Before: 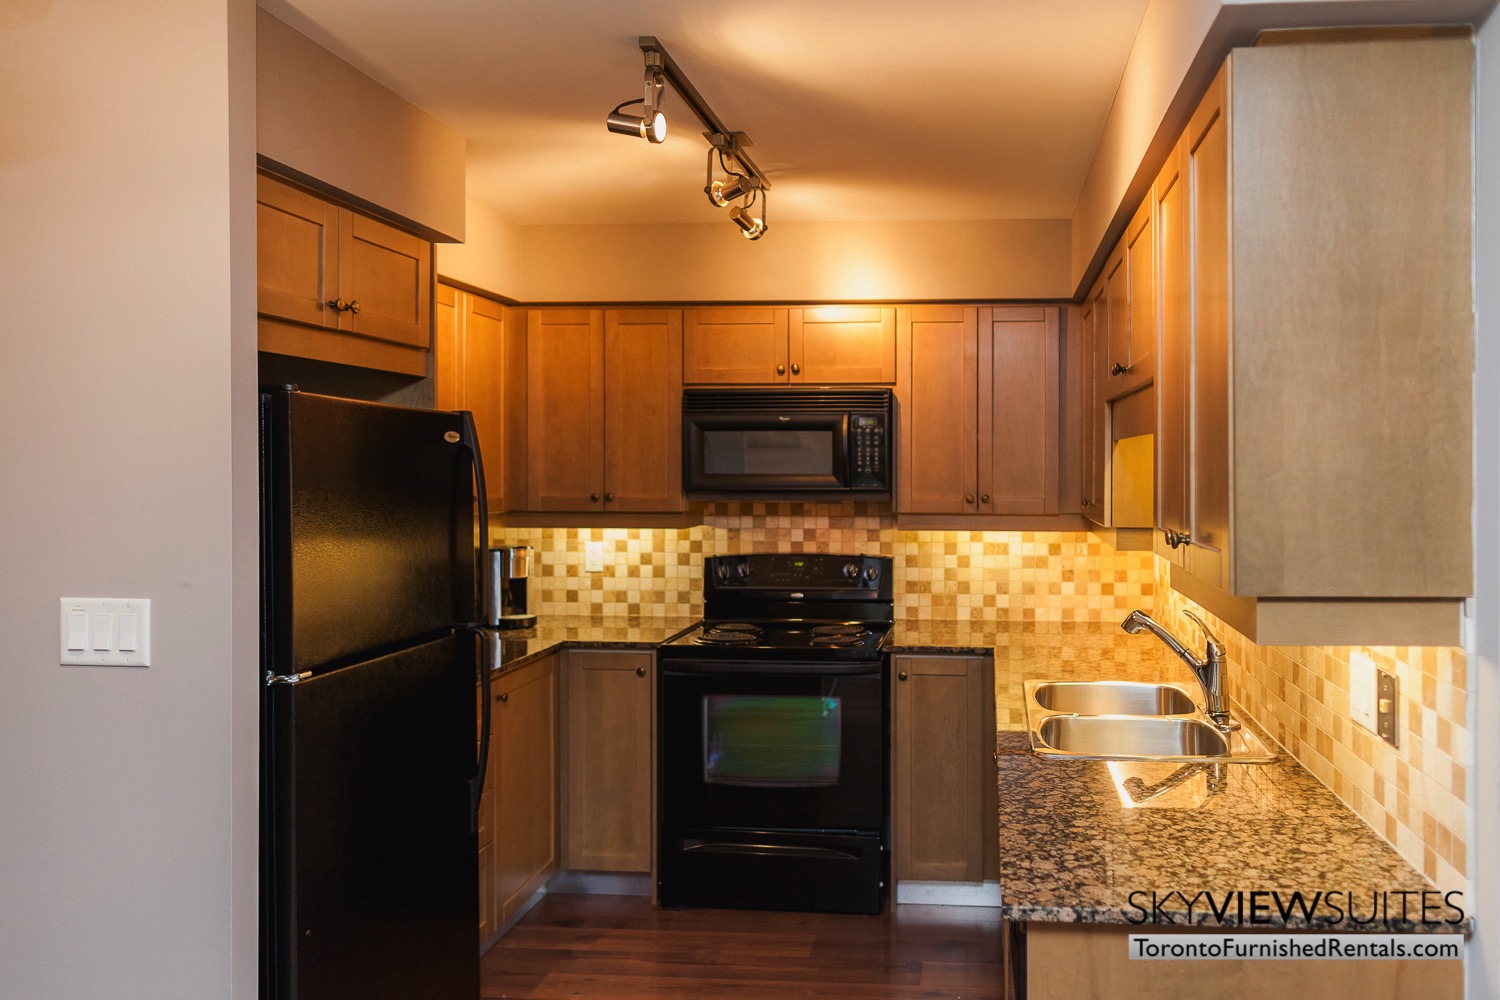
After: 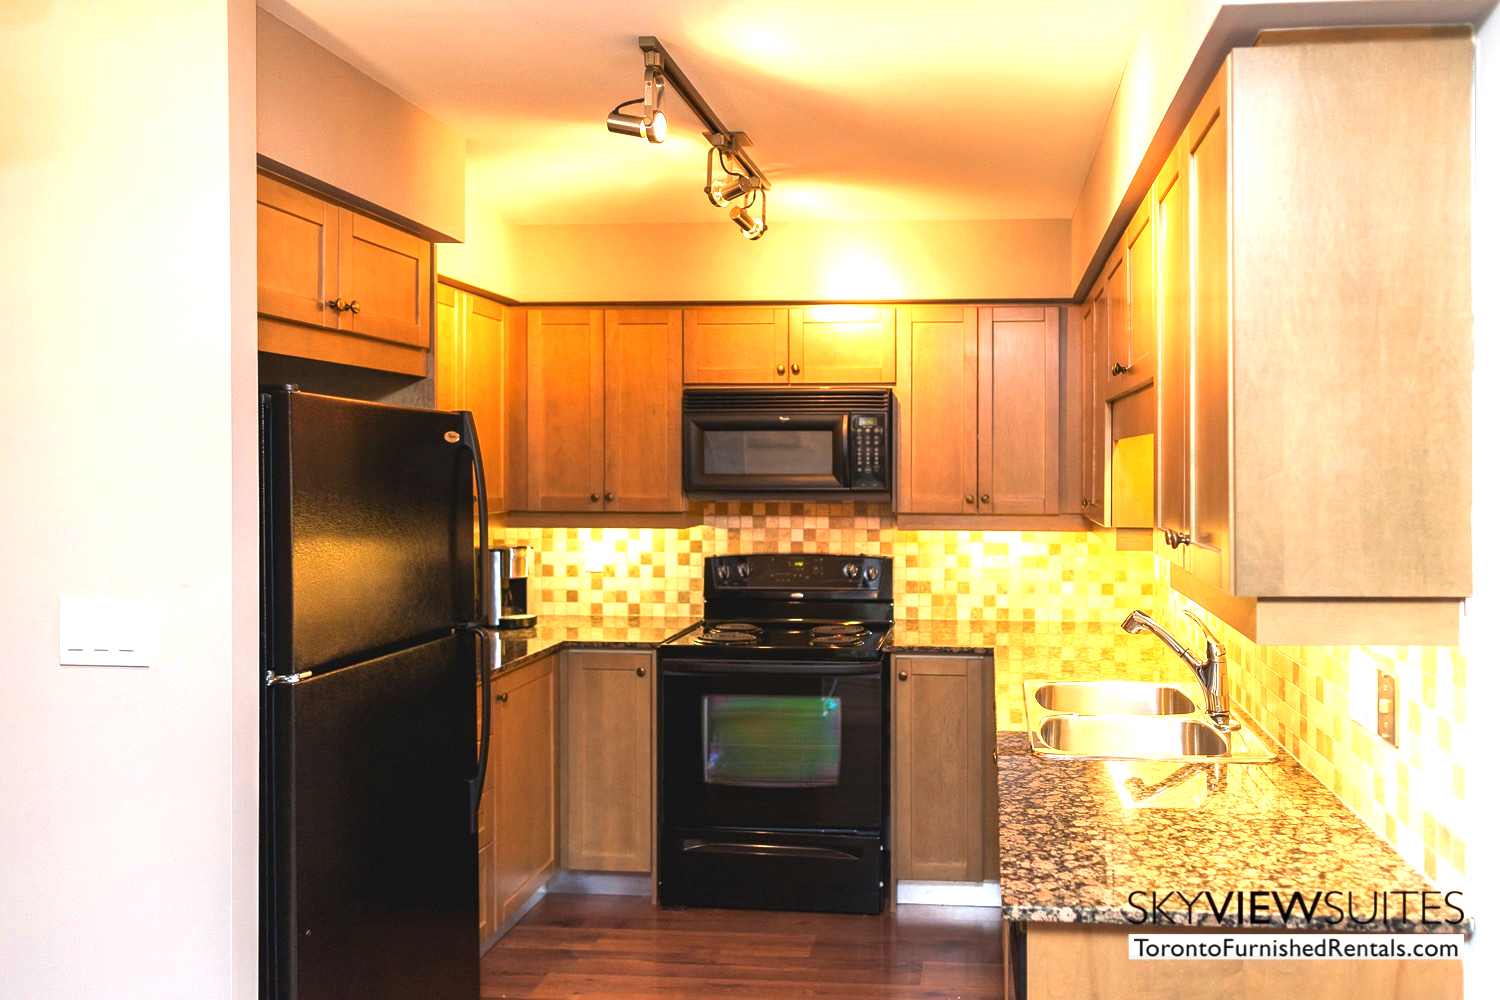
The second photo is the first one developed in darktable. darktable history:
exposure: black level correction 0, exposure 1.45 EV, compensate highlight preservation false
